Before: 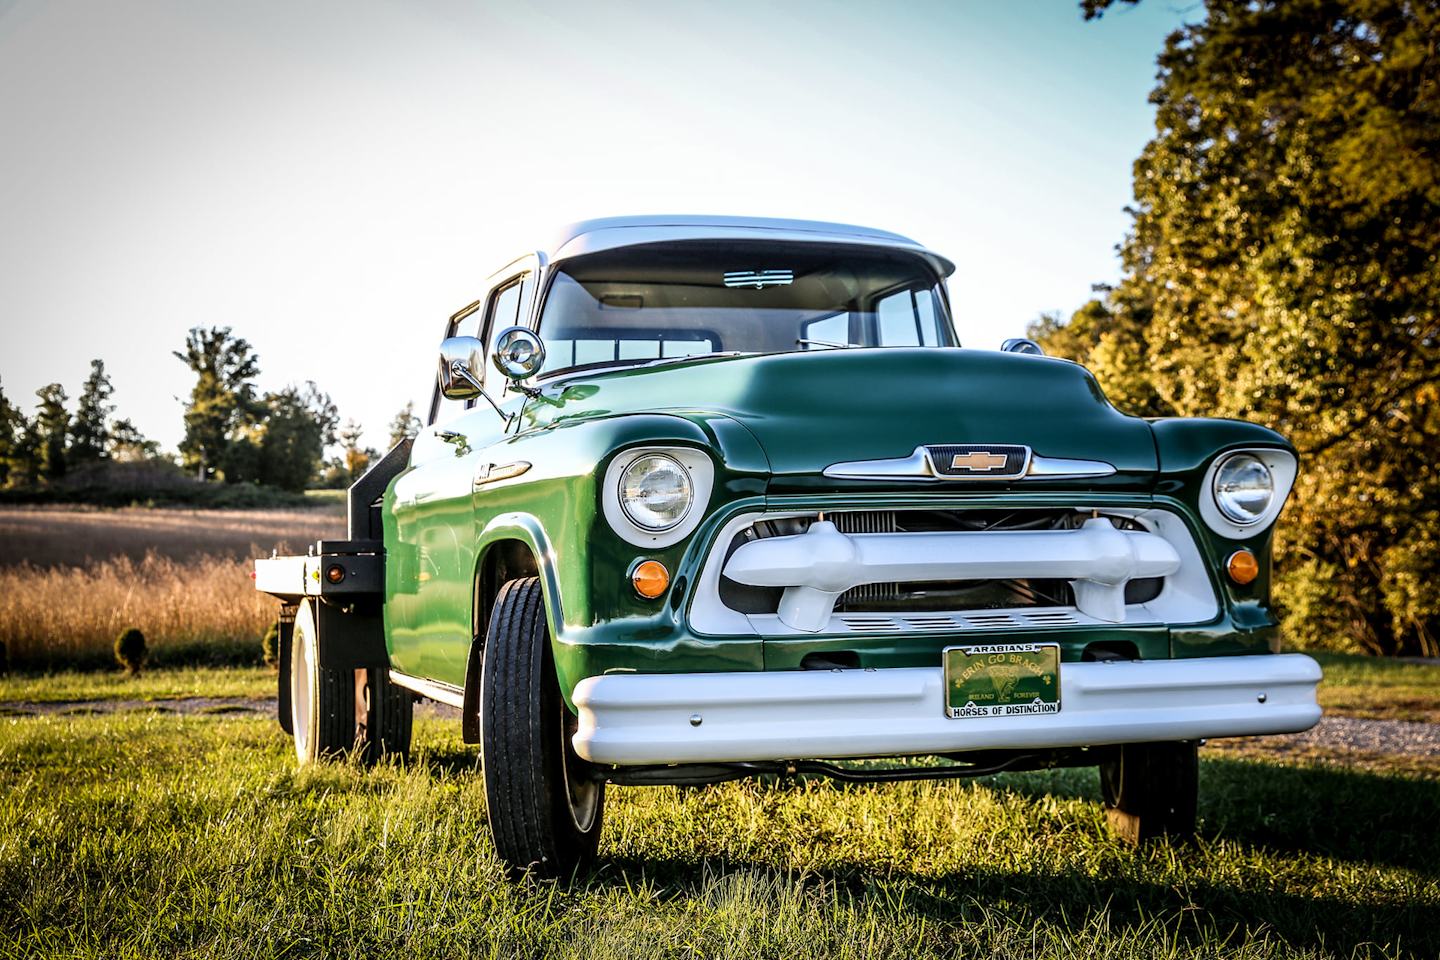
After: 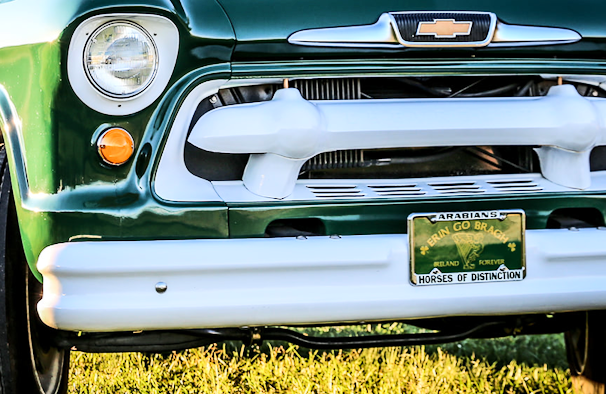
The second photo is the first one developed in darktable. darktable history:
rgb curve: curves: ch0 [(0, 0) (0.284, 0.292) (0.505, 0.644) (1, 1)], compensate middle gray true
crop: left 37.221%, top 45.169%, right 20.63%, bottom 13.777%
tone equalizer: on, module defaults
